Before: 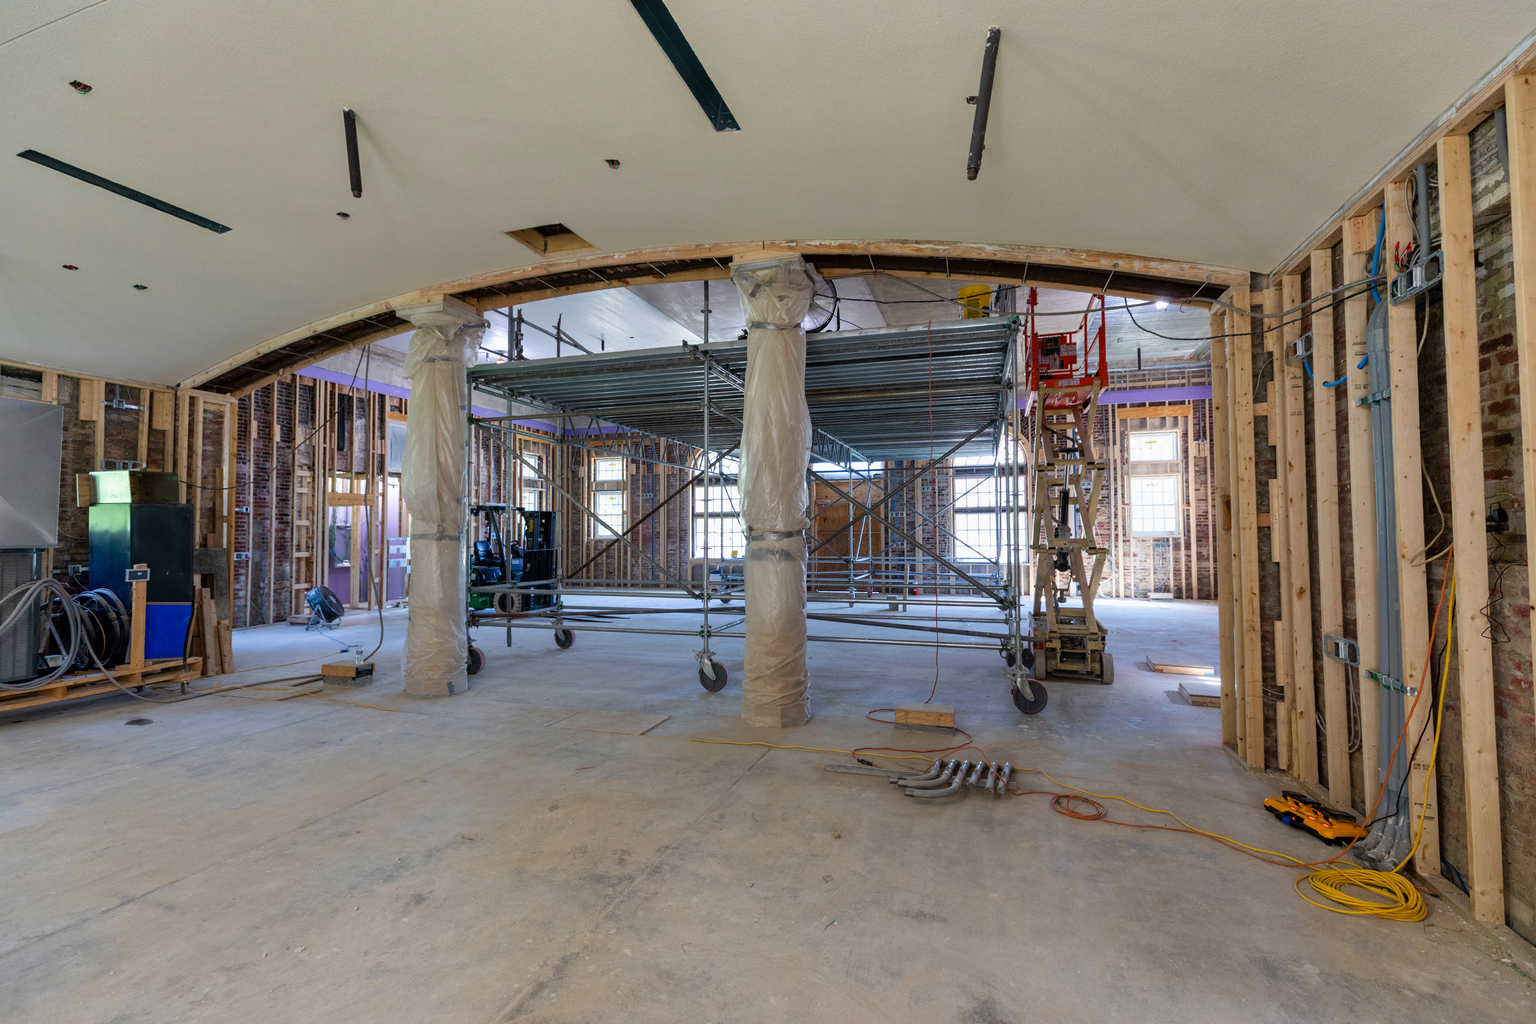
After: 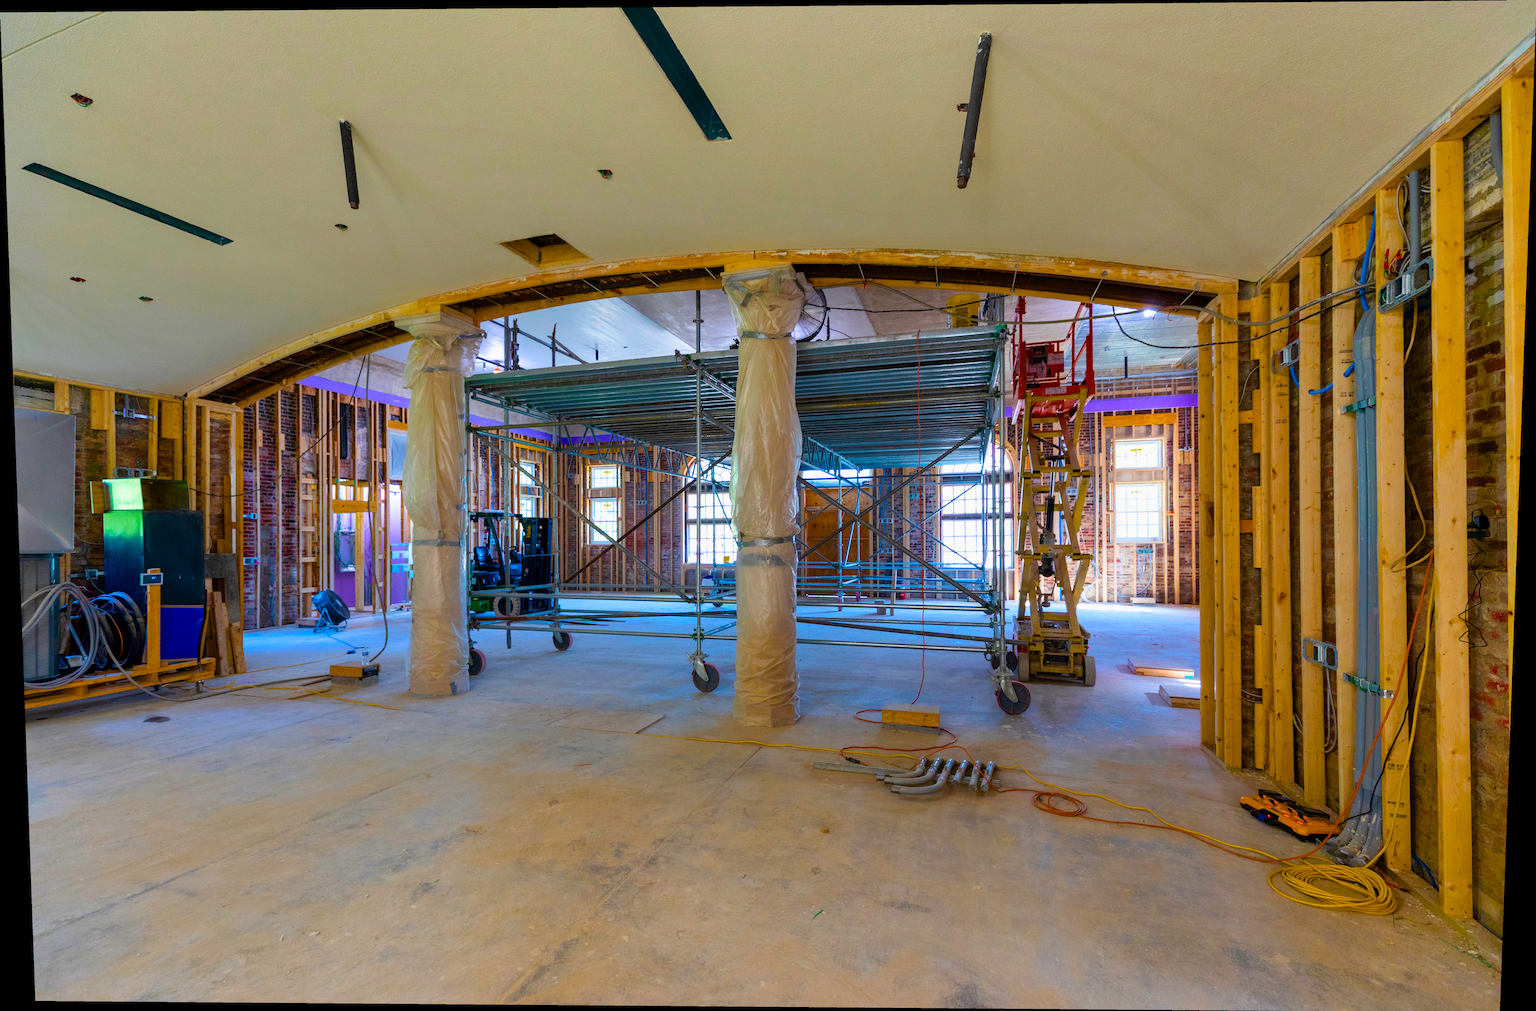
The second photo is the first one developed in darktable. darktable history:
color balance rgb: linear chroma grading › global chroma 42%, perceptual saturation grading › global saturation 42%, global vibrance 33%
rotate and perspective: lens shift (vertical) 0.048, lens shift (horizontal) -0.024, automatic cropping off
